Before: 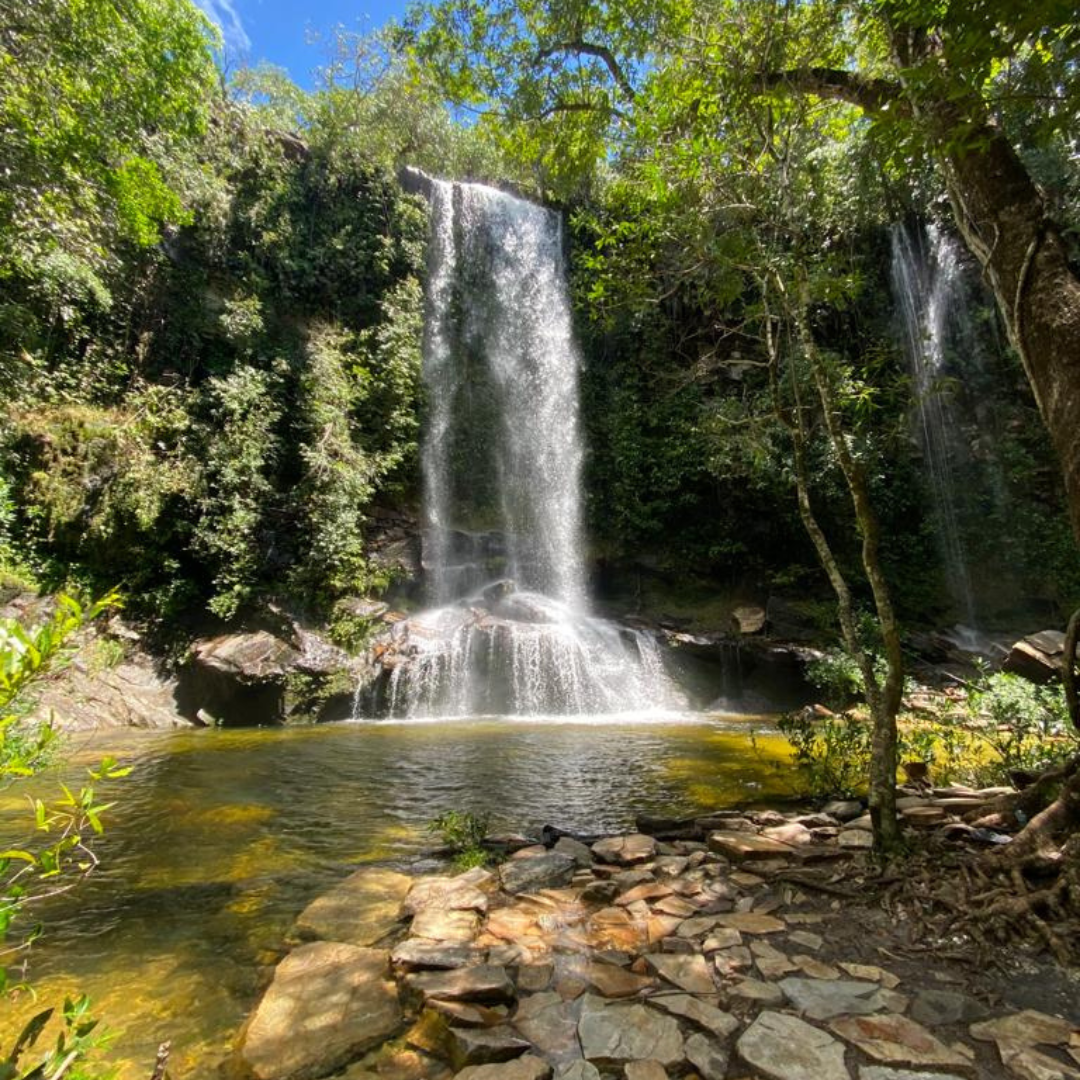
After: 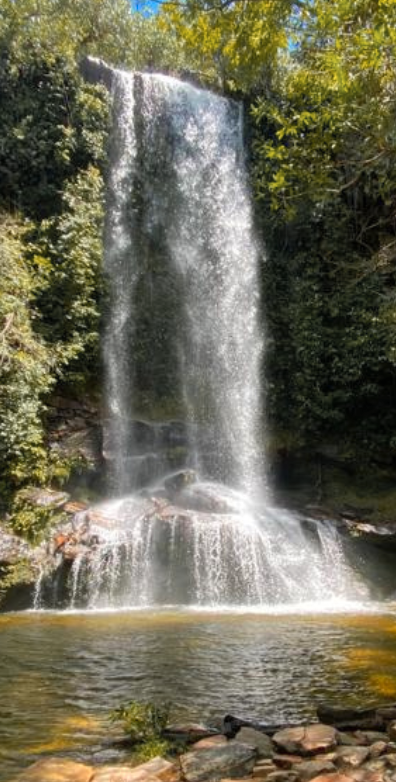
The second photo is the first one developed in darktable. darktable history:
color zones: curves: ch1 [(0.263, 0.53) (0.376, 0.287) (0.487, 0.512) (0.748, 0.547) (1, 0.513)]; ch2 [(0.262, 0.45) (0.751, 0.477)]
shadows and highlights: shadows 25.2, highlights -25.42
crop and rotate: left 29.587%, top 10.27%, right 33.731%, bottom 17.296%
